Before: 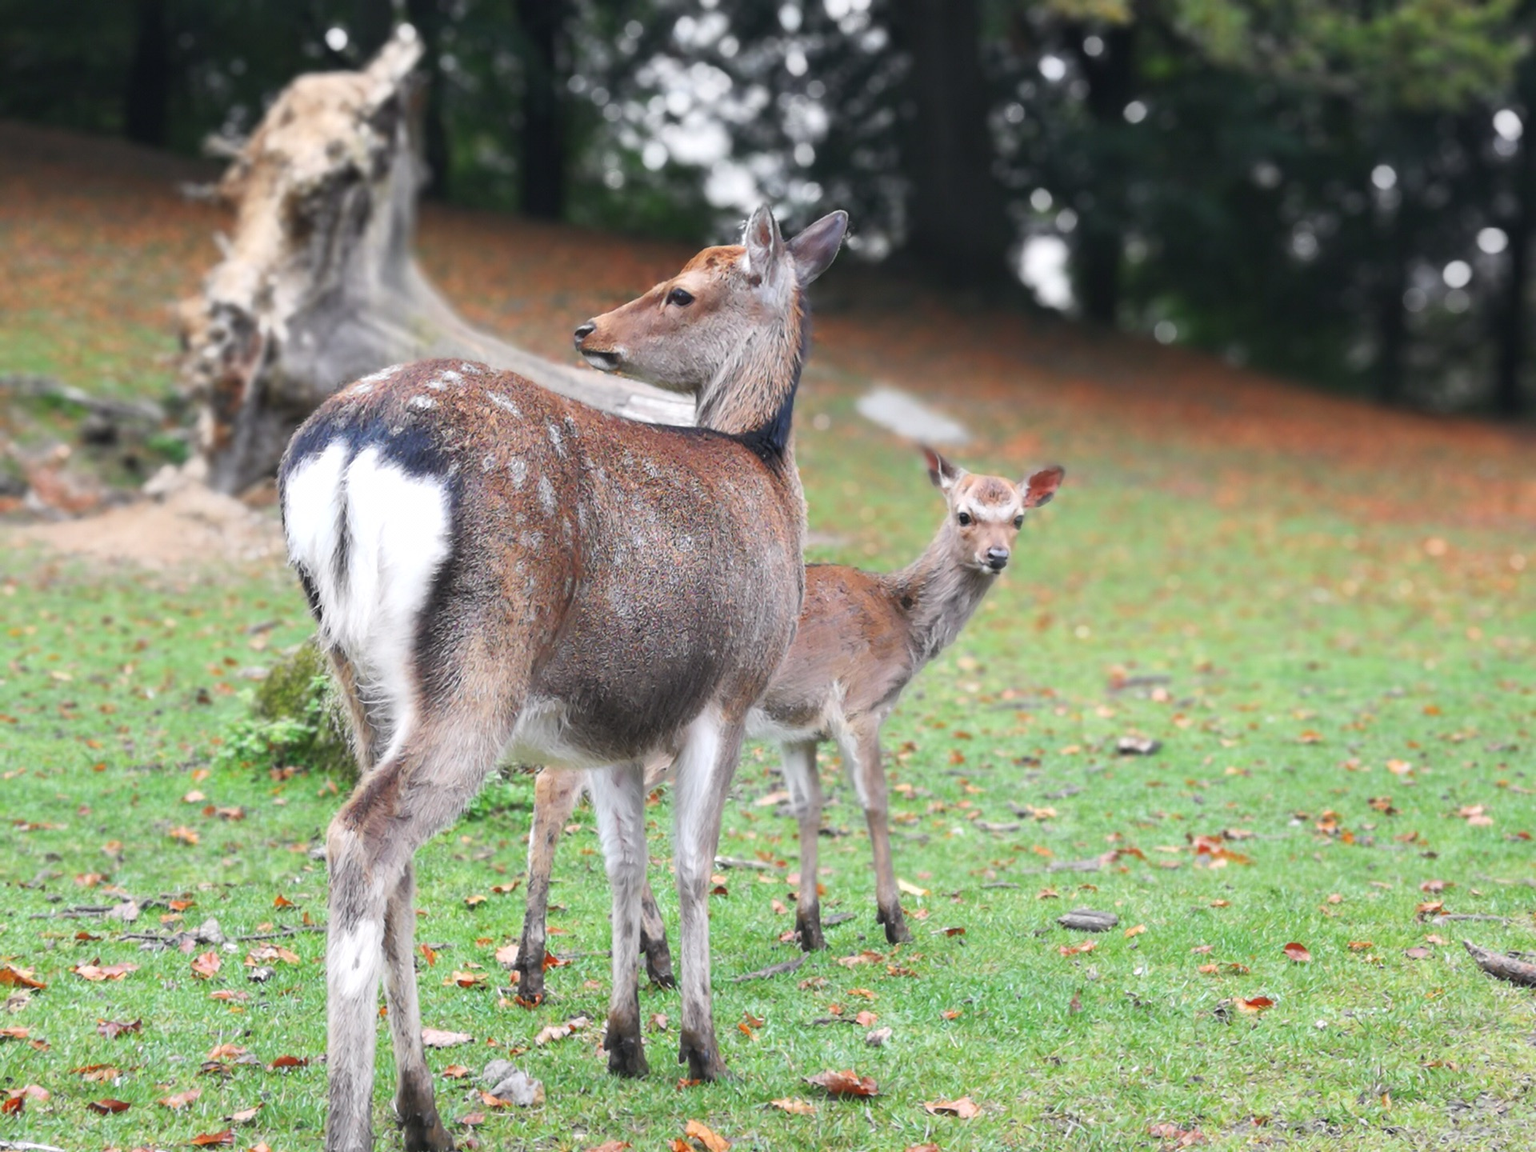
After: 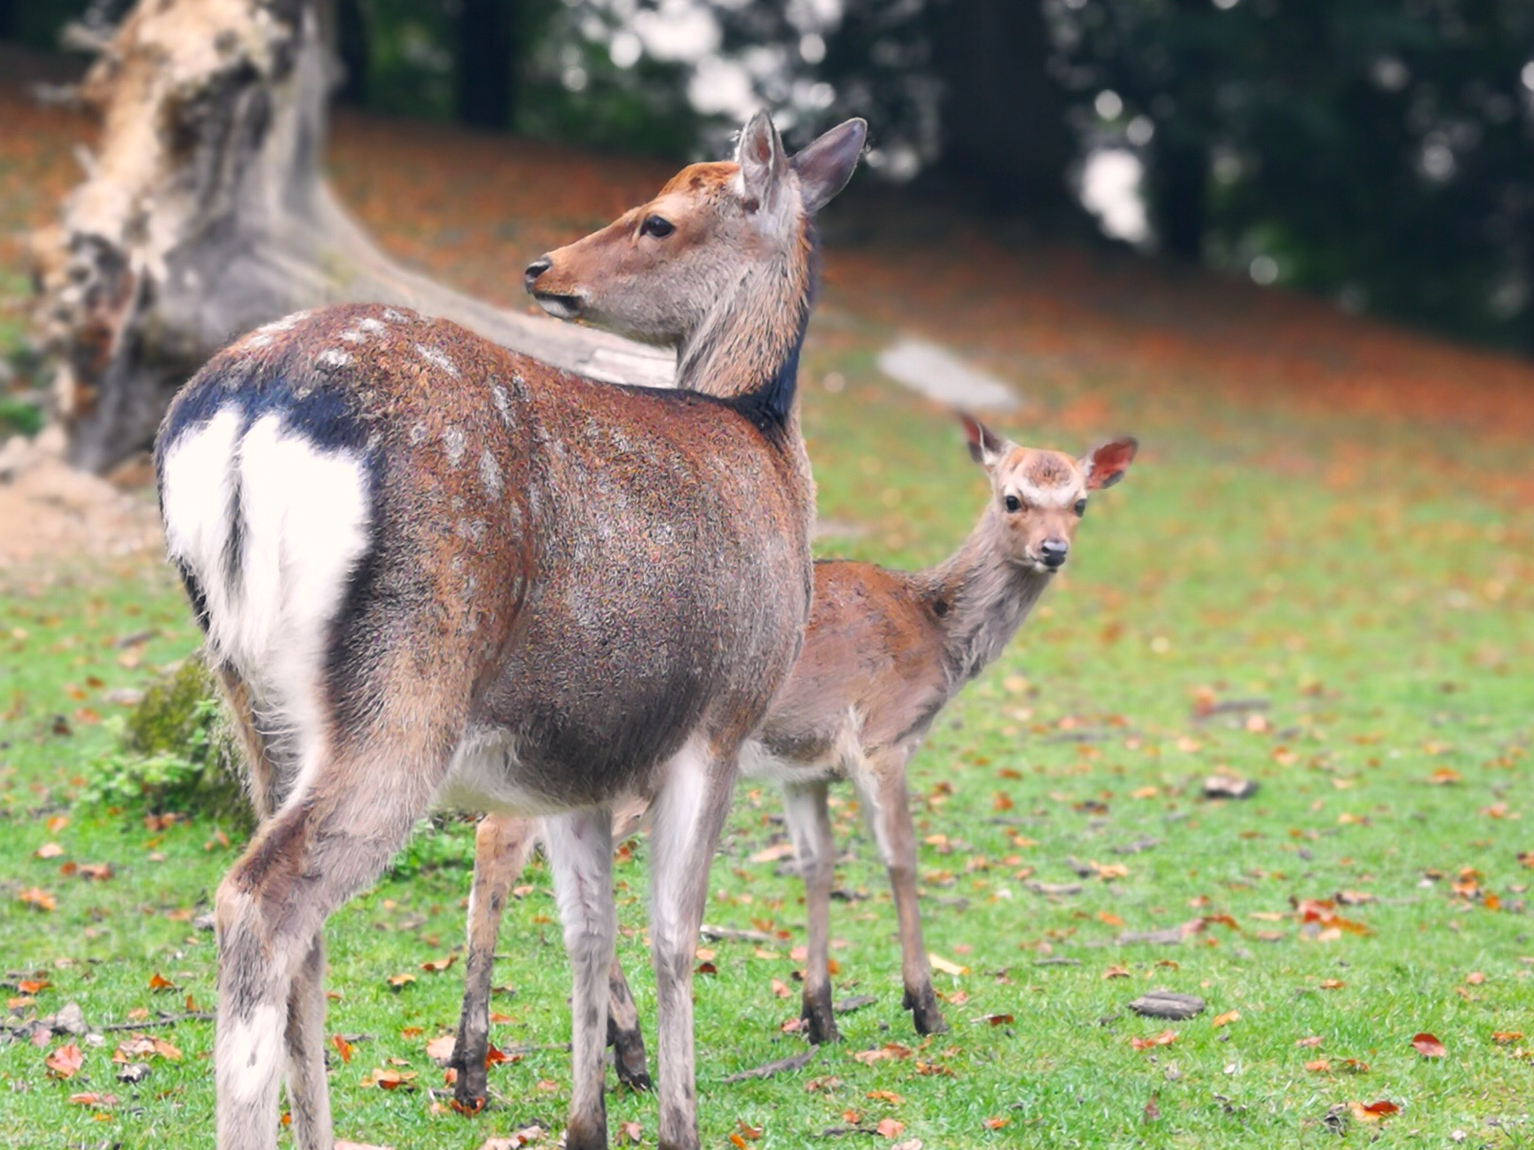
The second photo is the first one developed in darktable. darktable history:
crop and rotate: left 10.071%, top 10.071%, right 10.02%, bottom 10.02%
color balance rgb: shadows lift › hue 87.51°, highlights gain › chroma 1.62%, highlights gain › hue 55.1°, global offset › chroma 0.06%, global offset › hue 253.66°, linear chroma grading › global chroma 0.5%, perceptual saturation grading › global saturation 16.38%
